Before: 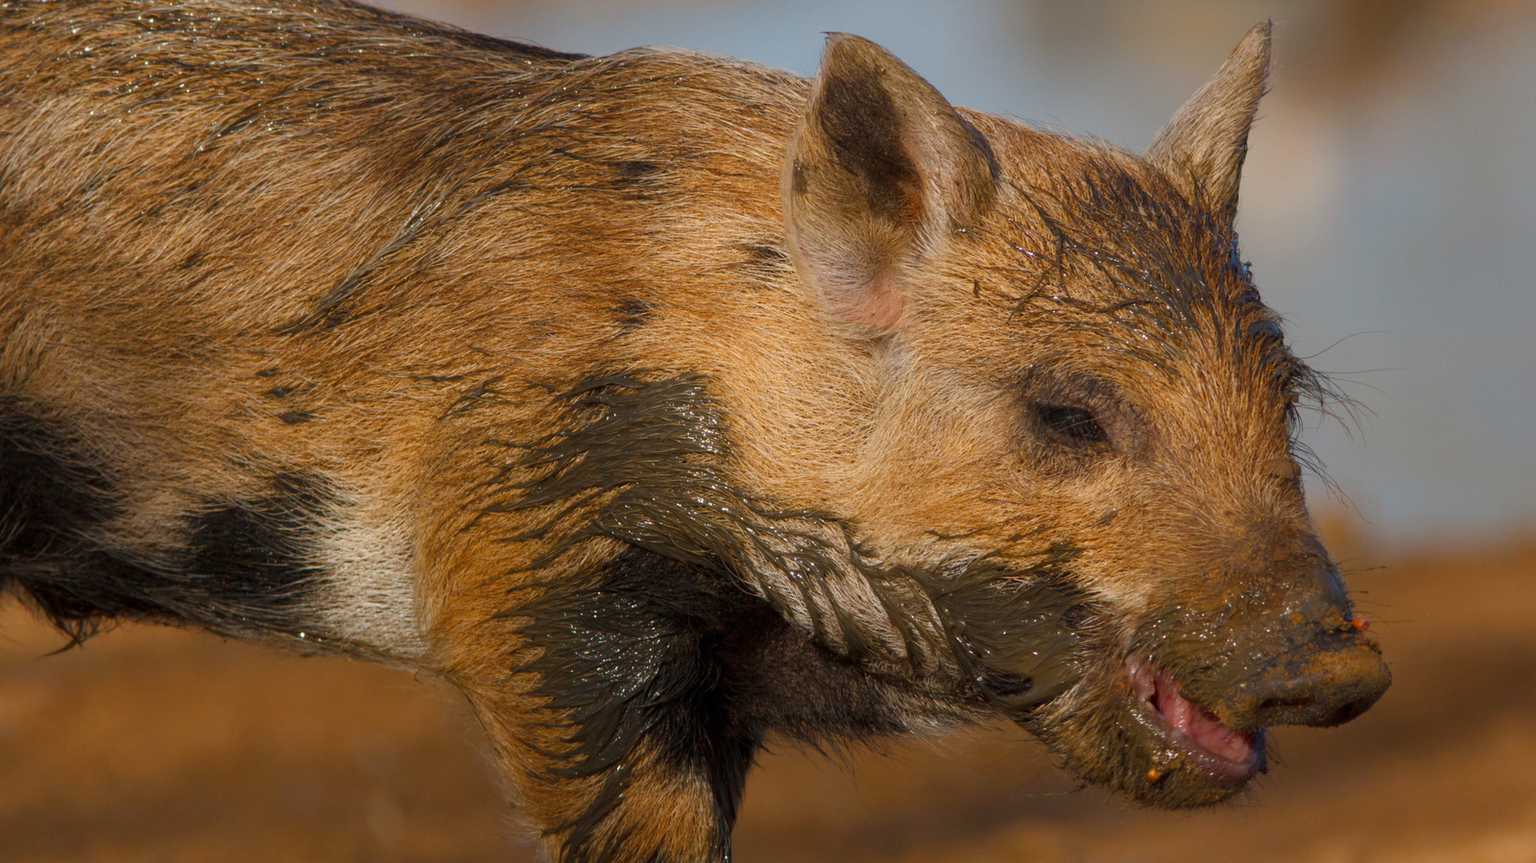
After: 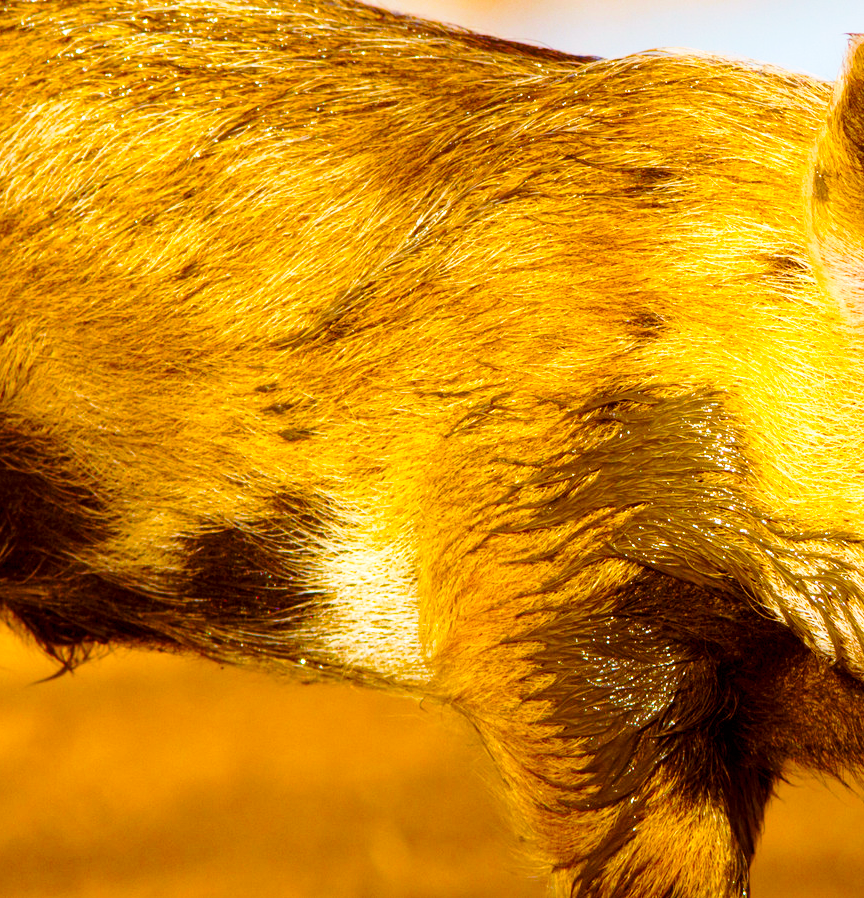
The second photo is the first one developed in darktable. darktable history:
exposure: exposure 1 EV, compensate exposure bias true, compensate highlight preservation false
crop: left 0.761%, right 45.222%, bottom 0.085%
color balance rgb: global offset › chroma 0.4%, global offset › hue 33.65°, perceptual saturation grading › global saturation 38.869%, global vibrance 30.407%
base curve: curves: ch0 [(0, 0) (0.028, 0.03) (0.121, 0.232) (0.46, 0.748) (0.859, 0.968) (1, 1)], preserve colors none
